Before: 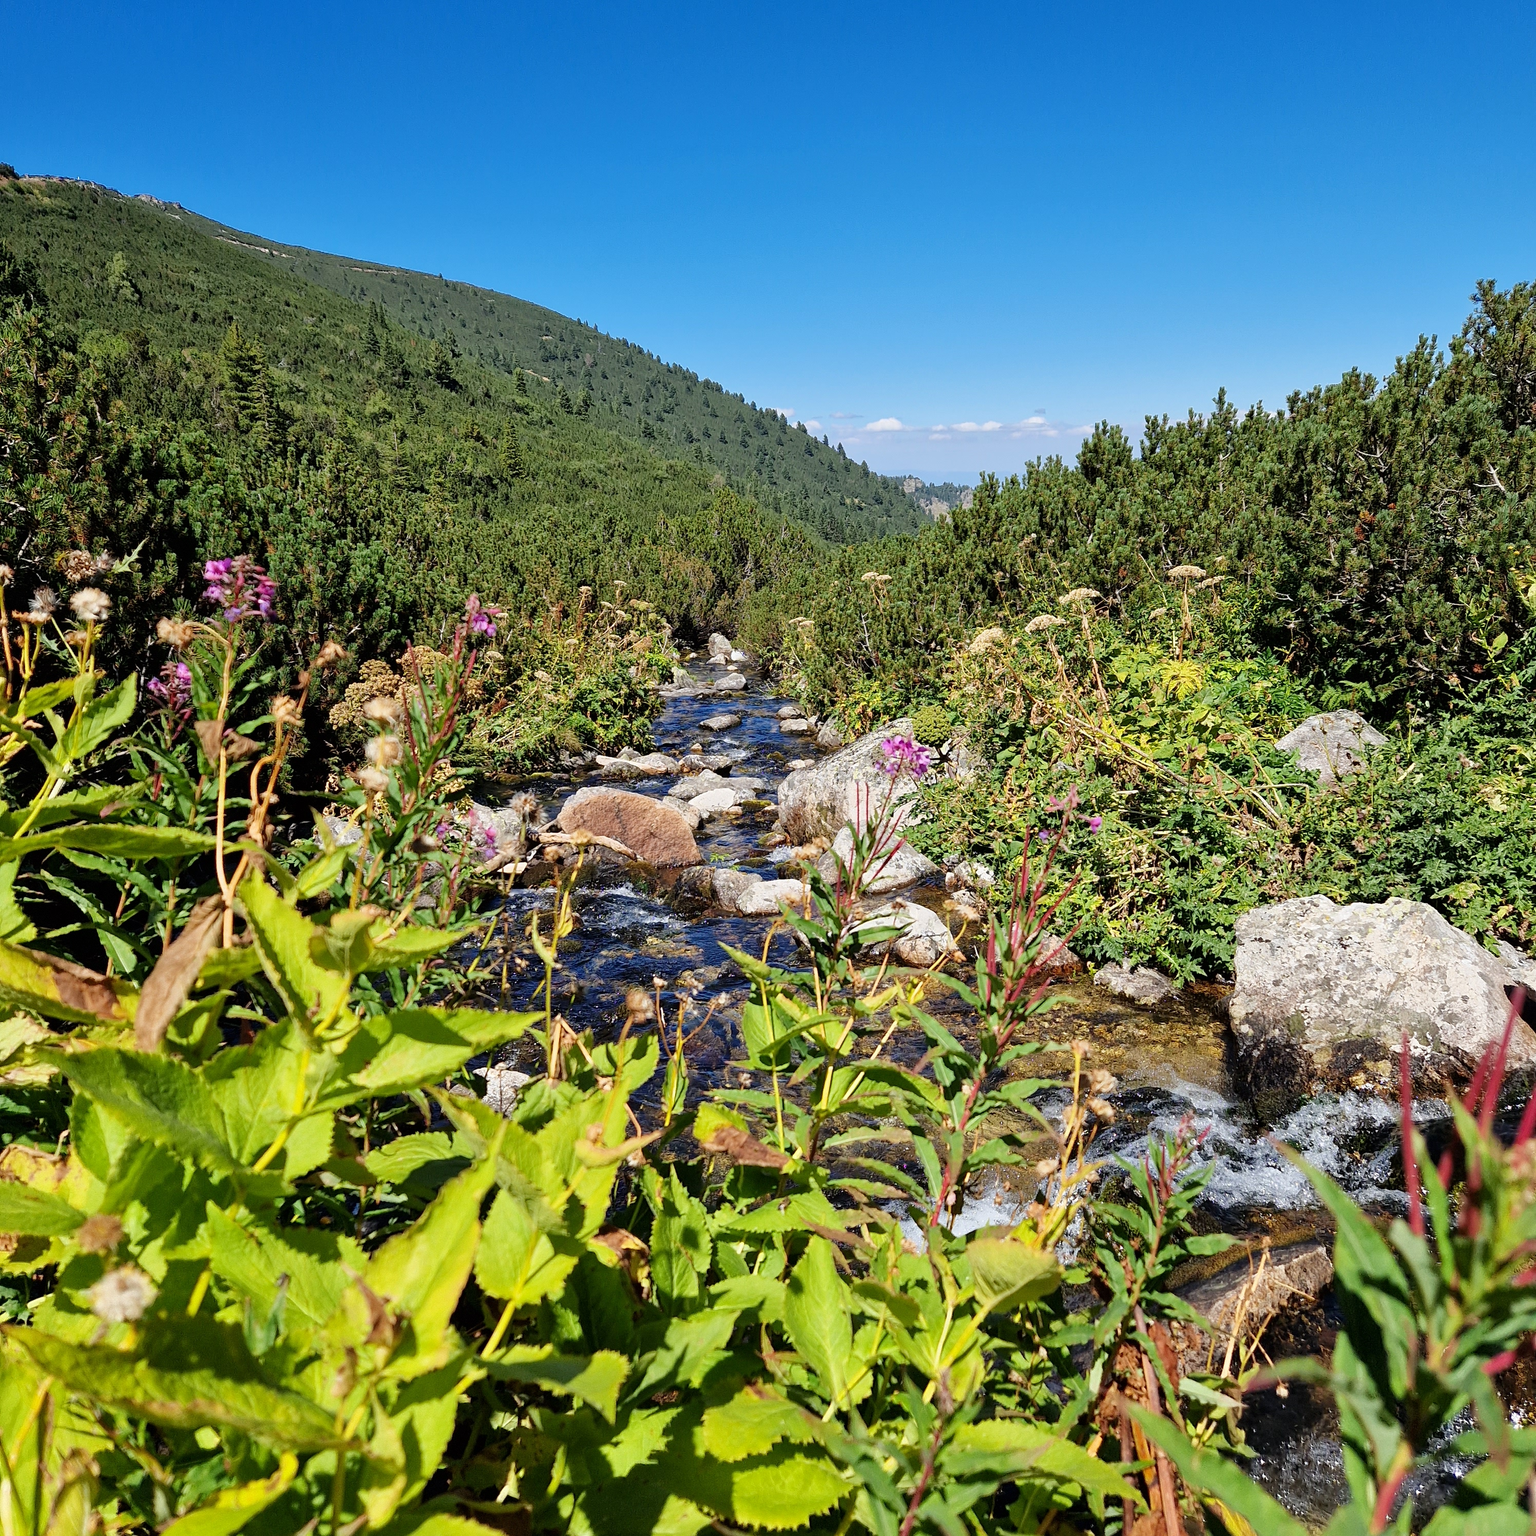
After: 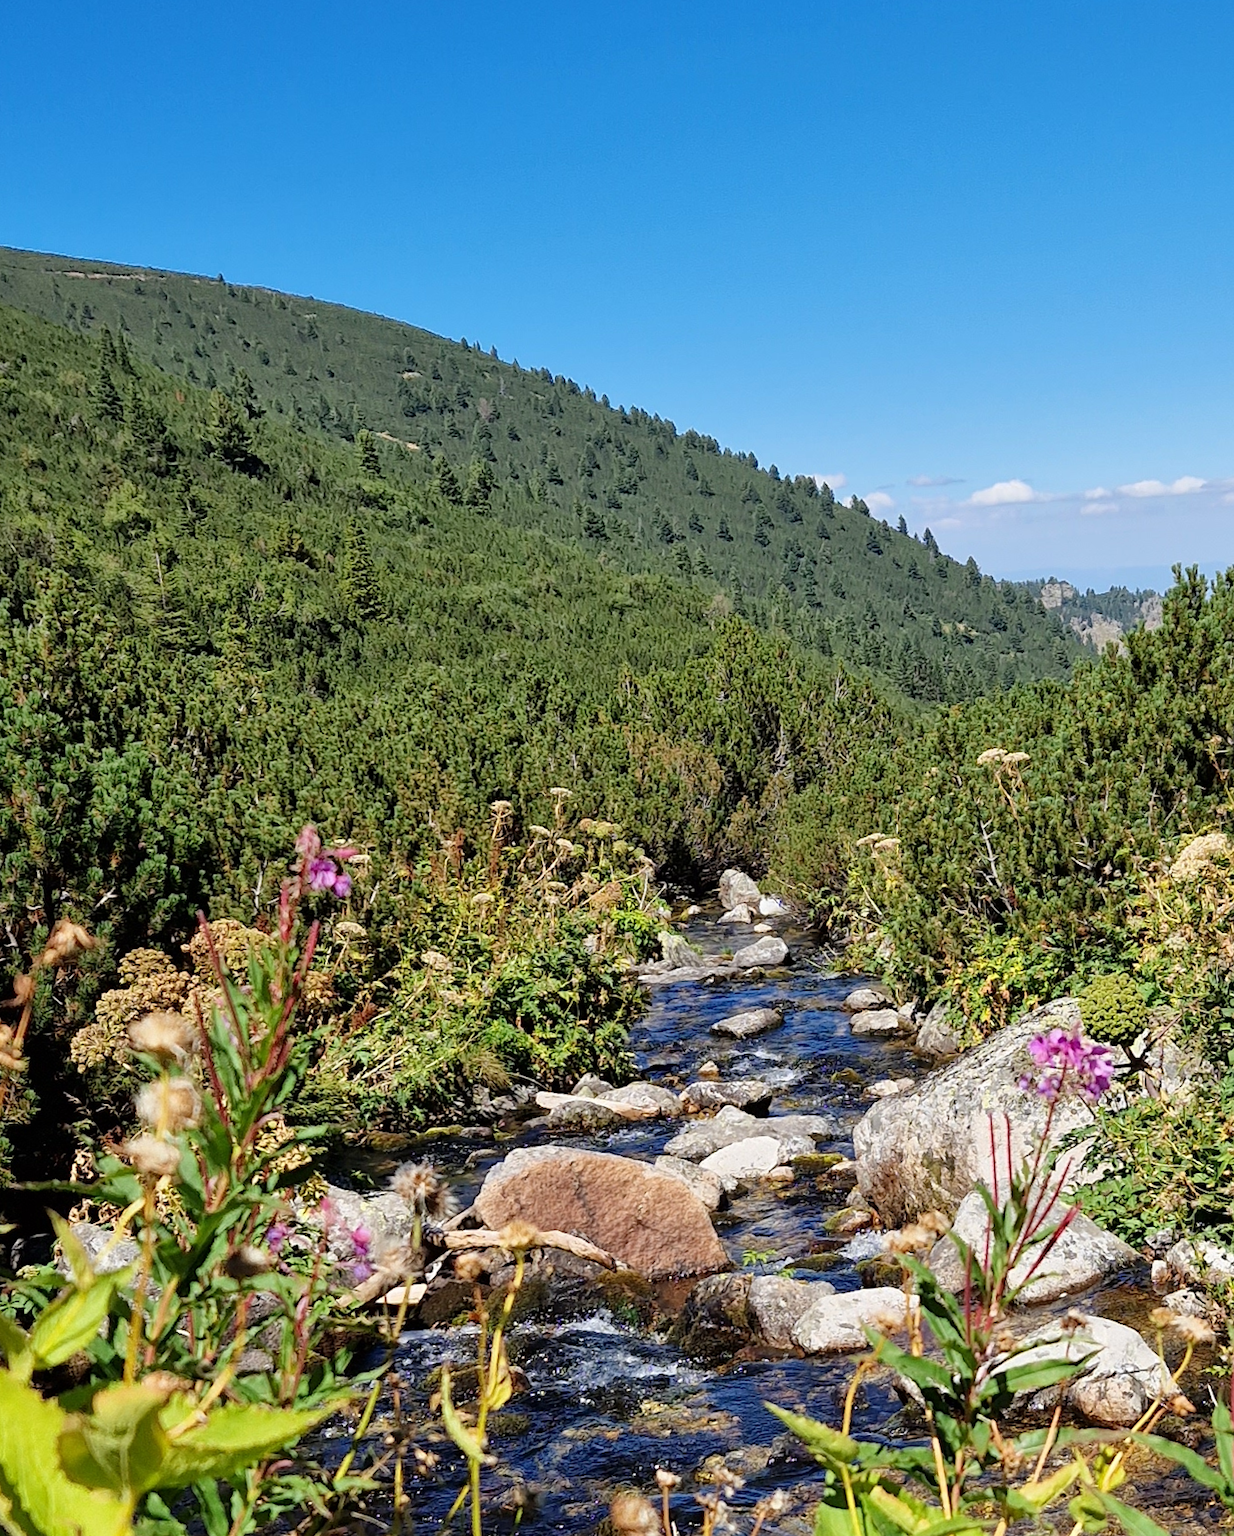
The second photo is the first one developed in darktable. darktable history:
rotate and perspective: rotation -3.18°, automatic cropping off
crop: left 20.248%, top 10.86%, right 35.675%, bottom 34.321%
